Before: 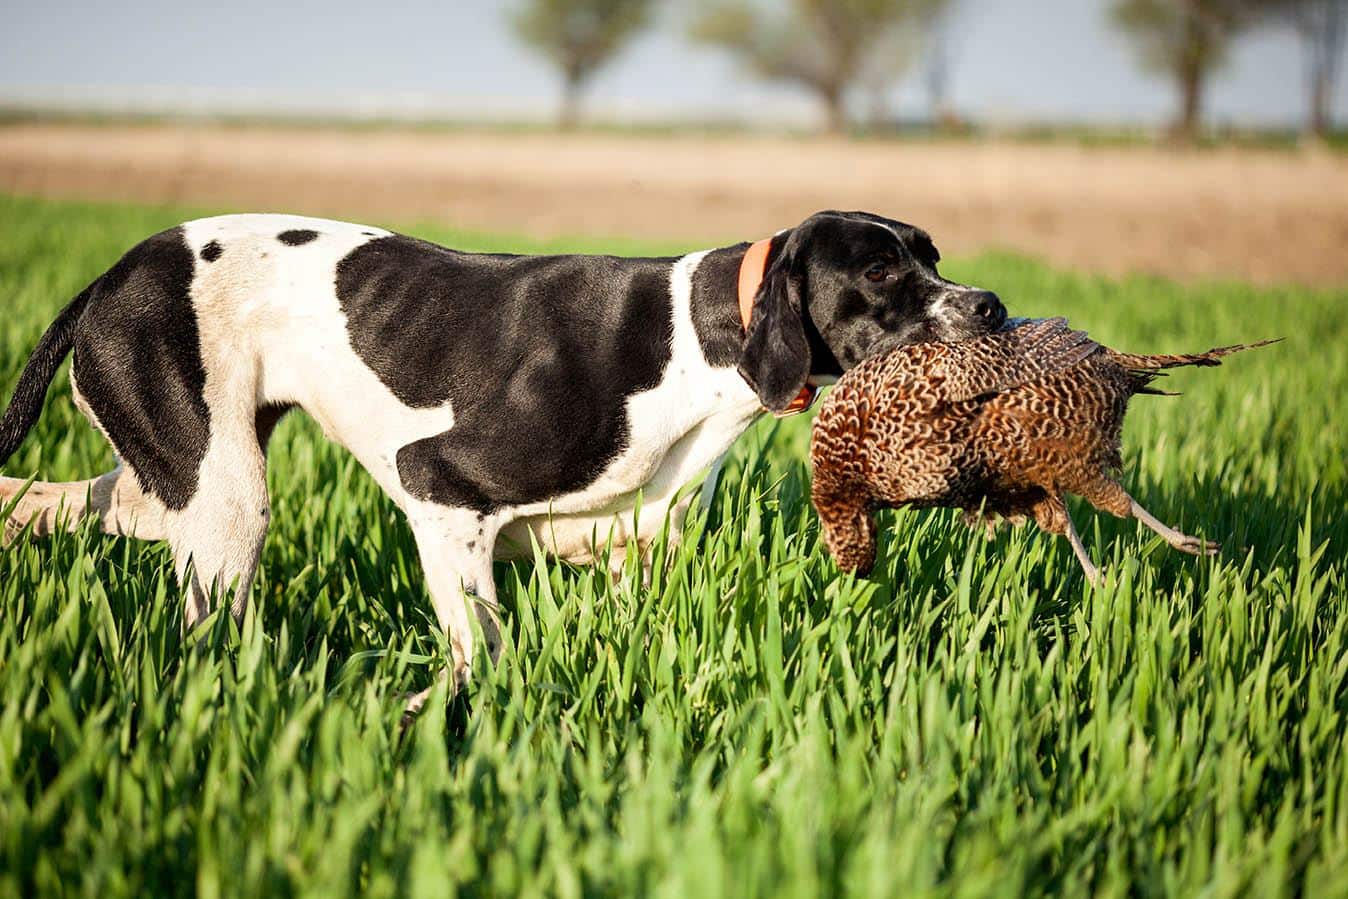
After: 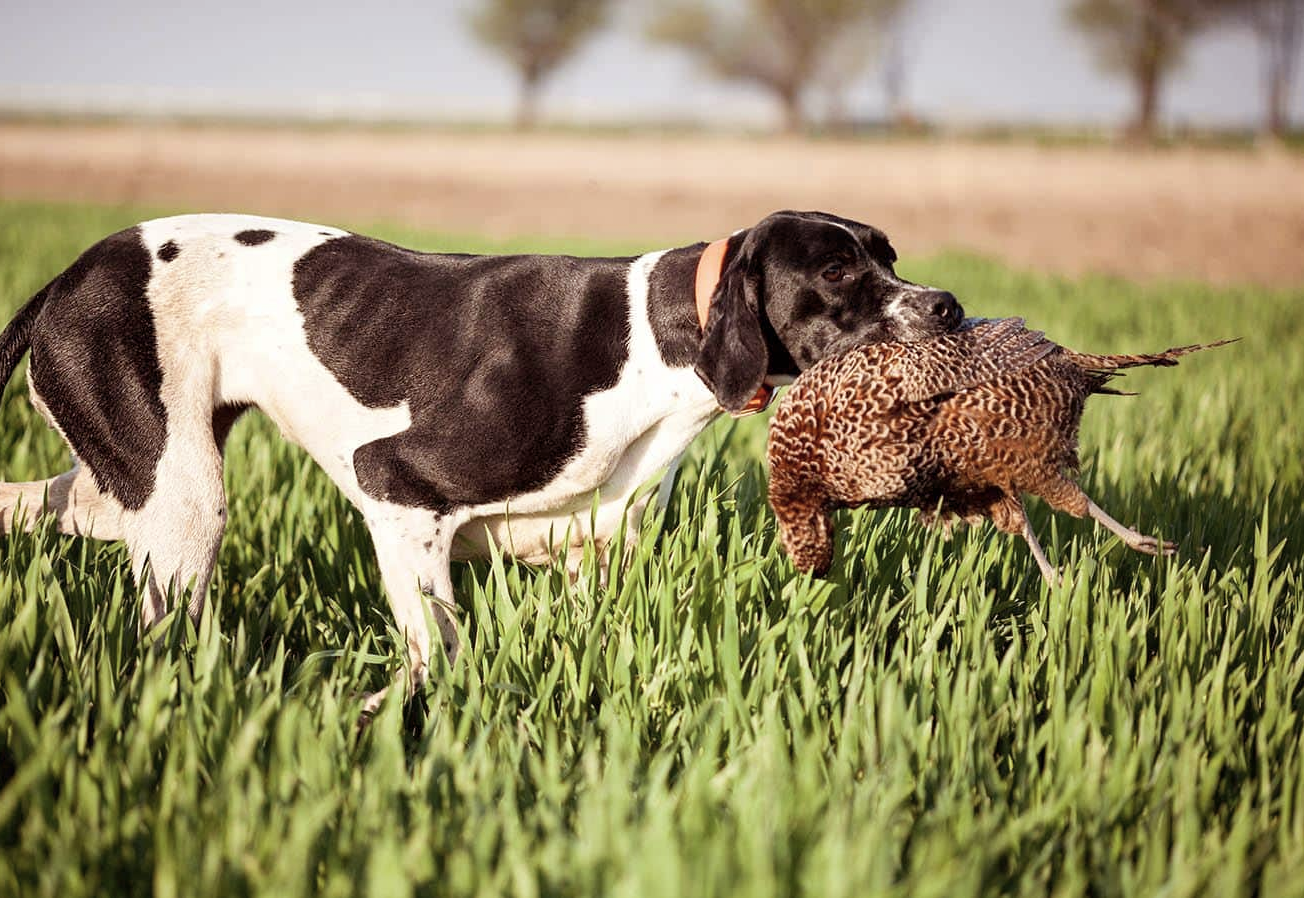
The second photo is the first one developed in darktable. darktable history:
color correction: saturation 0.8
crop and rotate: left 3.238%
rgb levels: mode RGB, independent channels, levels [[0, 0.474, 1], [0, 0.5, 1], [0, 0.5, 1]]
